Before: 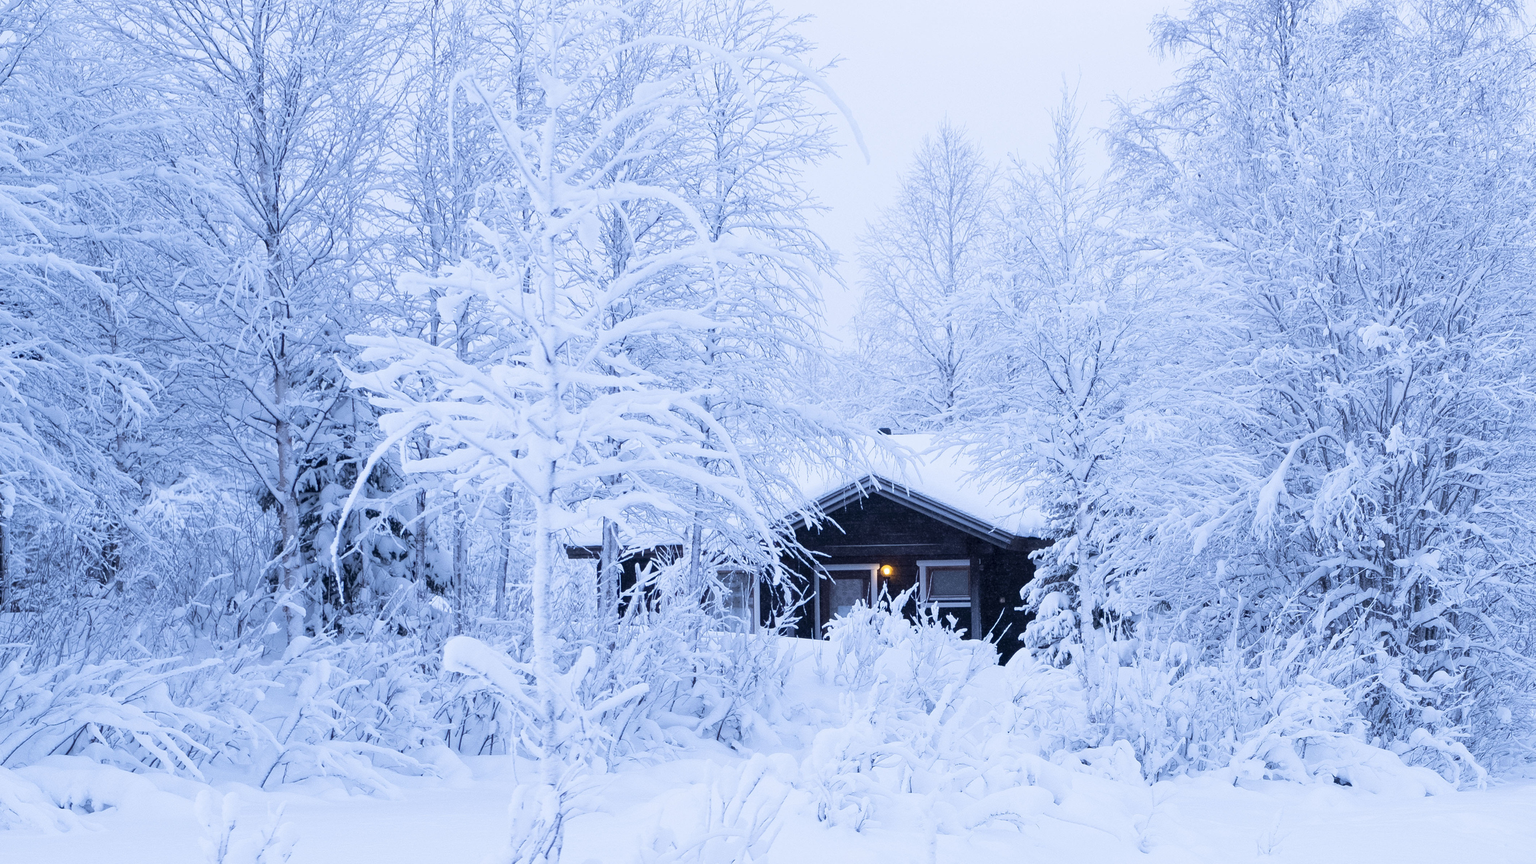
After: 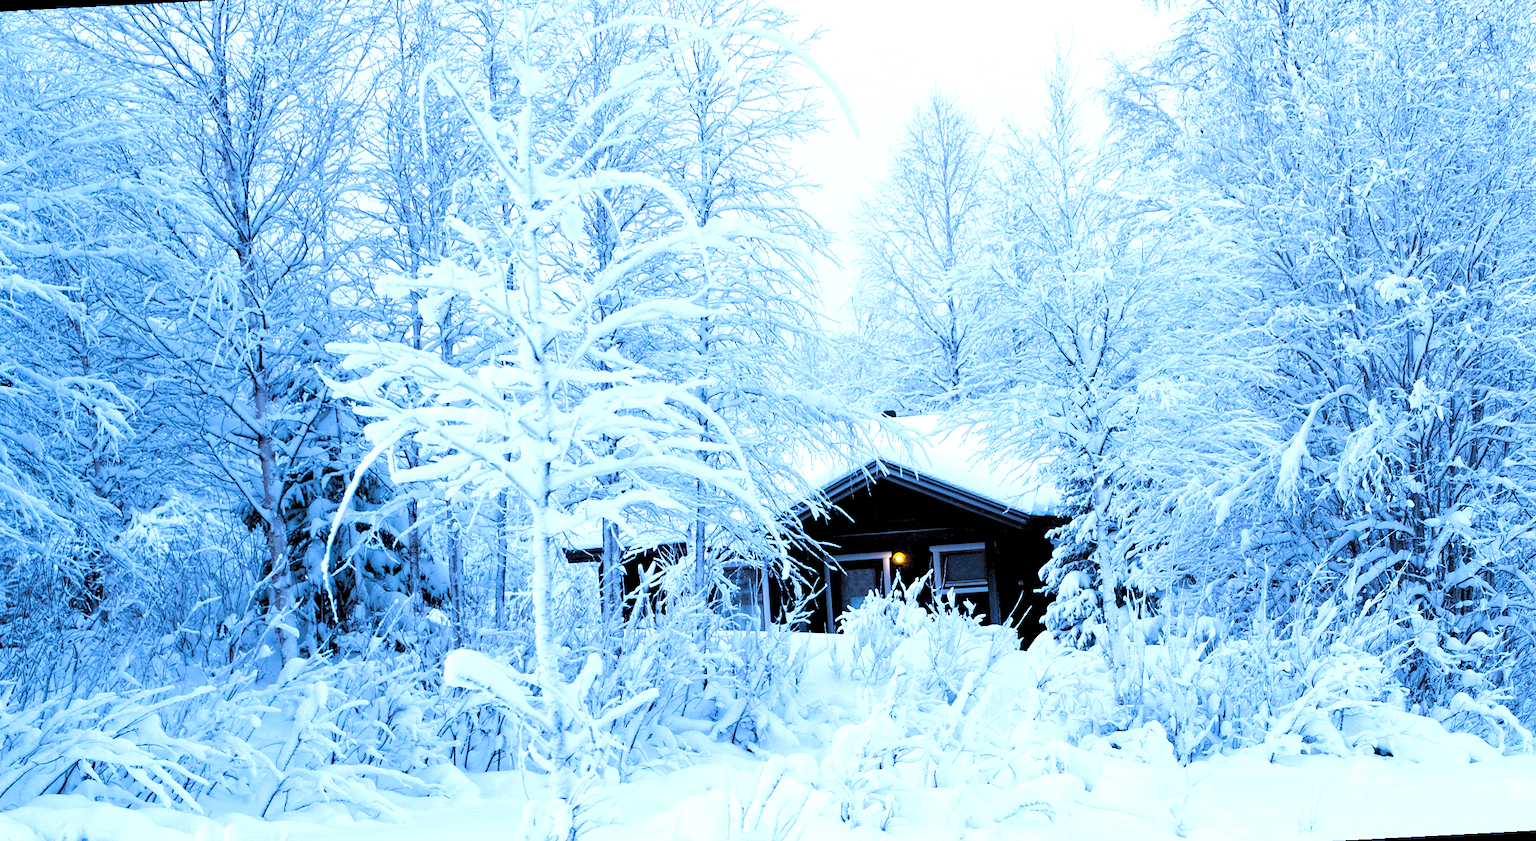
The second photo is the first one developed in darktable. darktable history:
vibrance: on, module defaults
rotate and perspective: rotation -3°, crop left 0.031, crop right 0.968, crop top 0.07, crop bottom 0.93
levels: levels [0.129, 0.519, 0.867]
color balance rgb: perceptual saturation grading › global saturation 30%, global vibrance 20%
